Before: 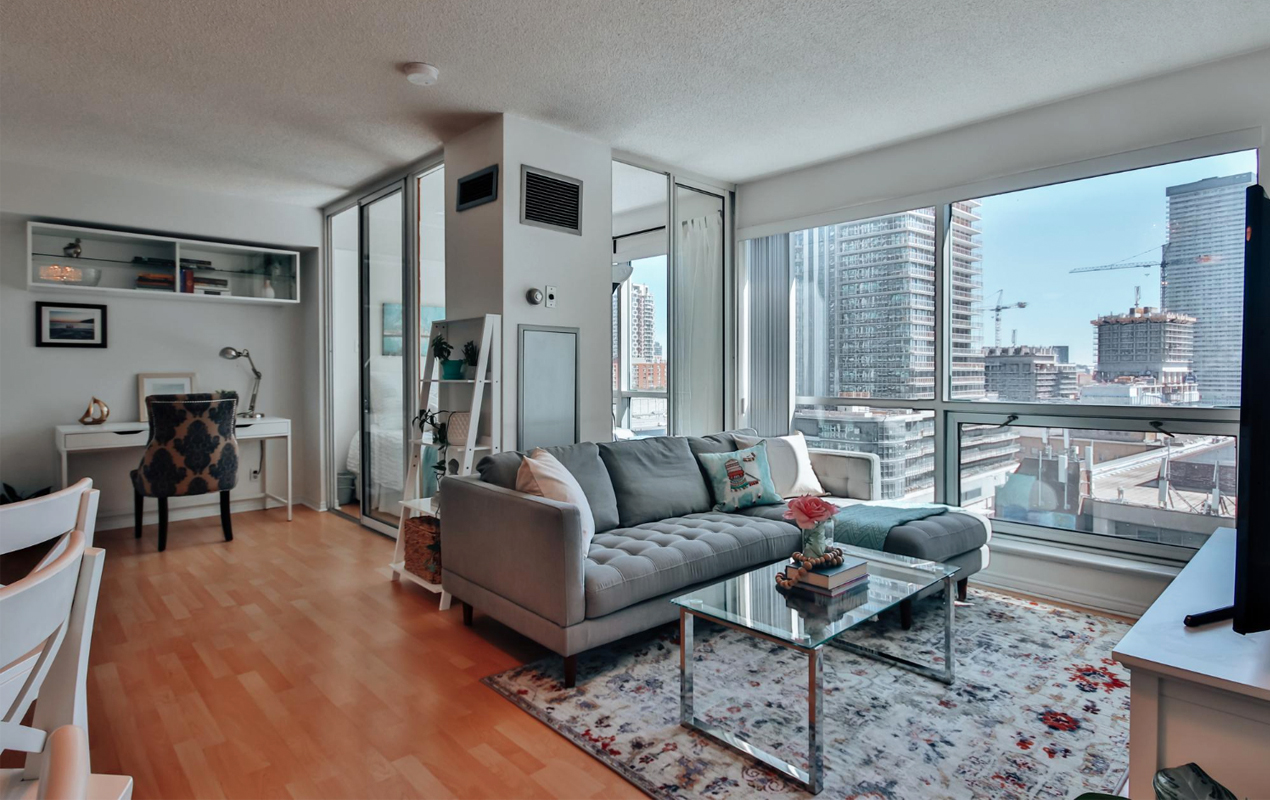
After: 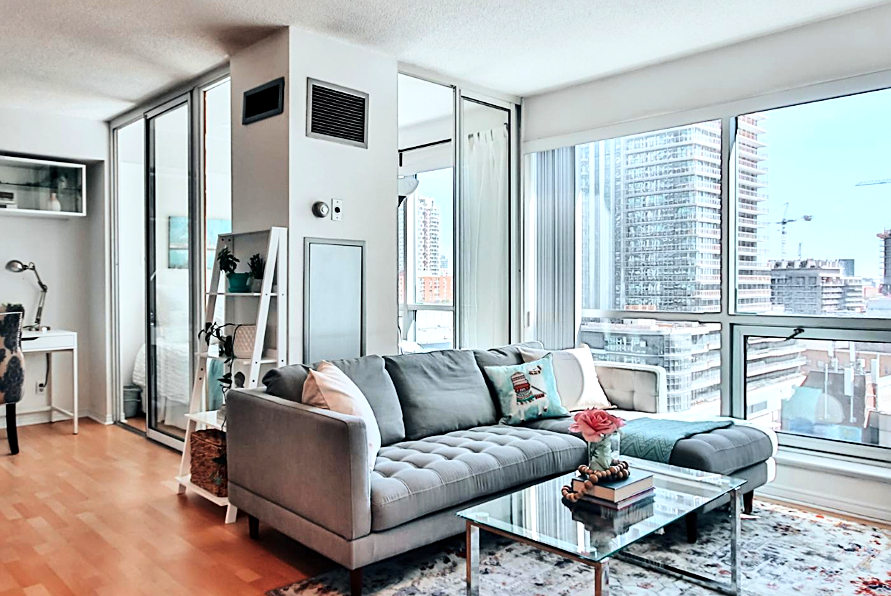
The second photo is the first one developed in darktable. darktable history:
sharpen: on, module defaults
crop and rotate: left 16.923%, top 10.973%, right 12.875%, bottom 14.509%
tone equalizer: edges refinement/feathering 500, mask exposure compensation -1.57 EV, preserve details no
local contrast: highlights 107%, shadows 101%, detail 119%, midtone range 0.2
base curve: curves: ch0 [(0, 0) (0.032, 0.037) (0.105, 0.228) (0.435, 0.76) (0.856, 0.983) (1, 1)]
